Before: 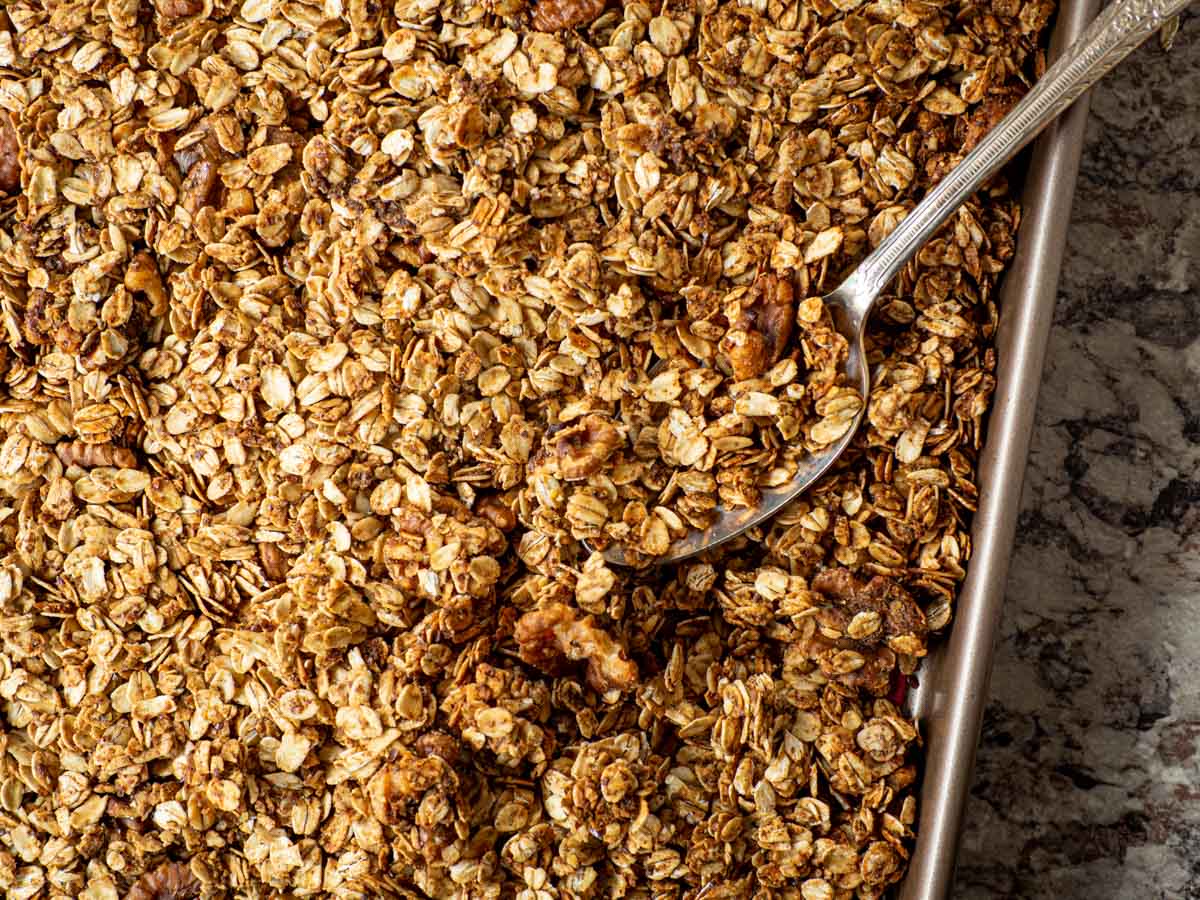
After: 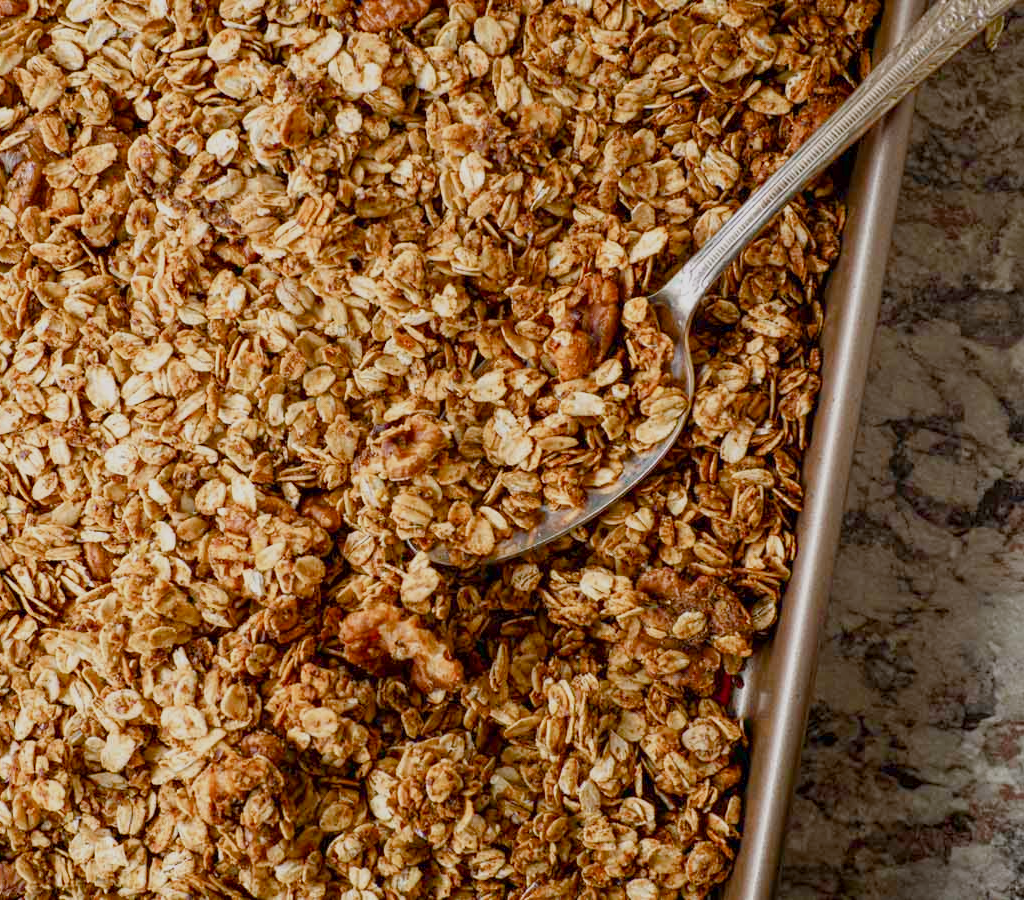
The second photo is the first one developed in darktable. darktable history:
color balance rgb: shadows lift › chroma 1%, shadows lift › hue 113°, highlights gain › chroma 0.2%, highlights gain › hue 333°, perceptual saturation grading › global saturation 20%, perceptual saturation grading › highlights -50%, perceptual saturation grading › shadows 25%, contrast -20%
crop and rotate: left 14.584%
